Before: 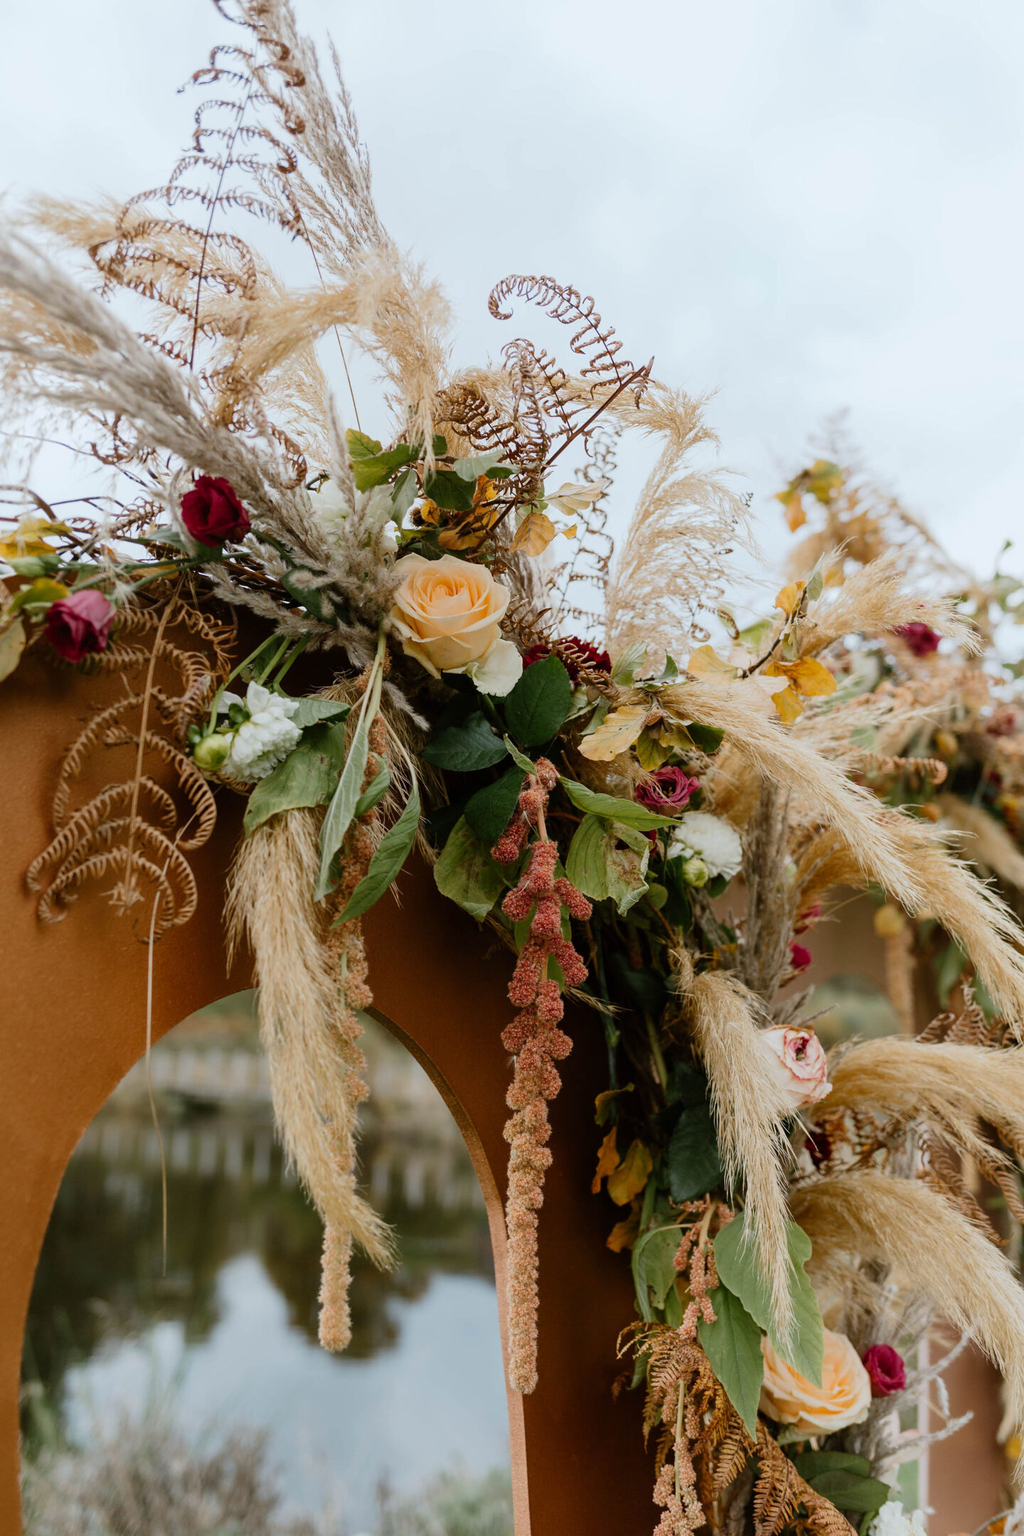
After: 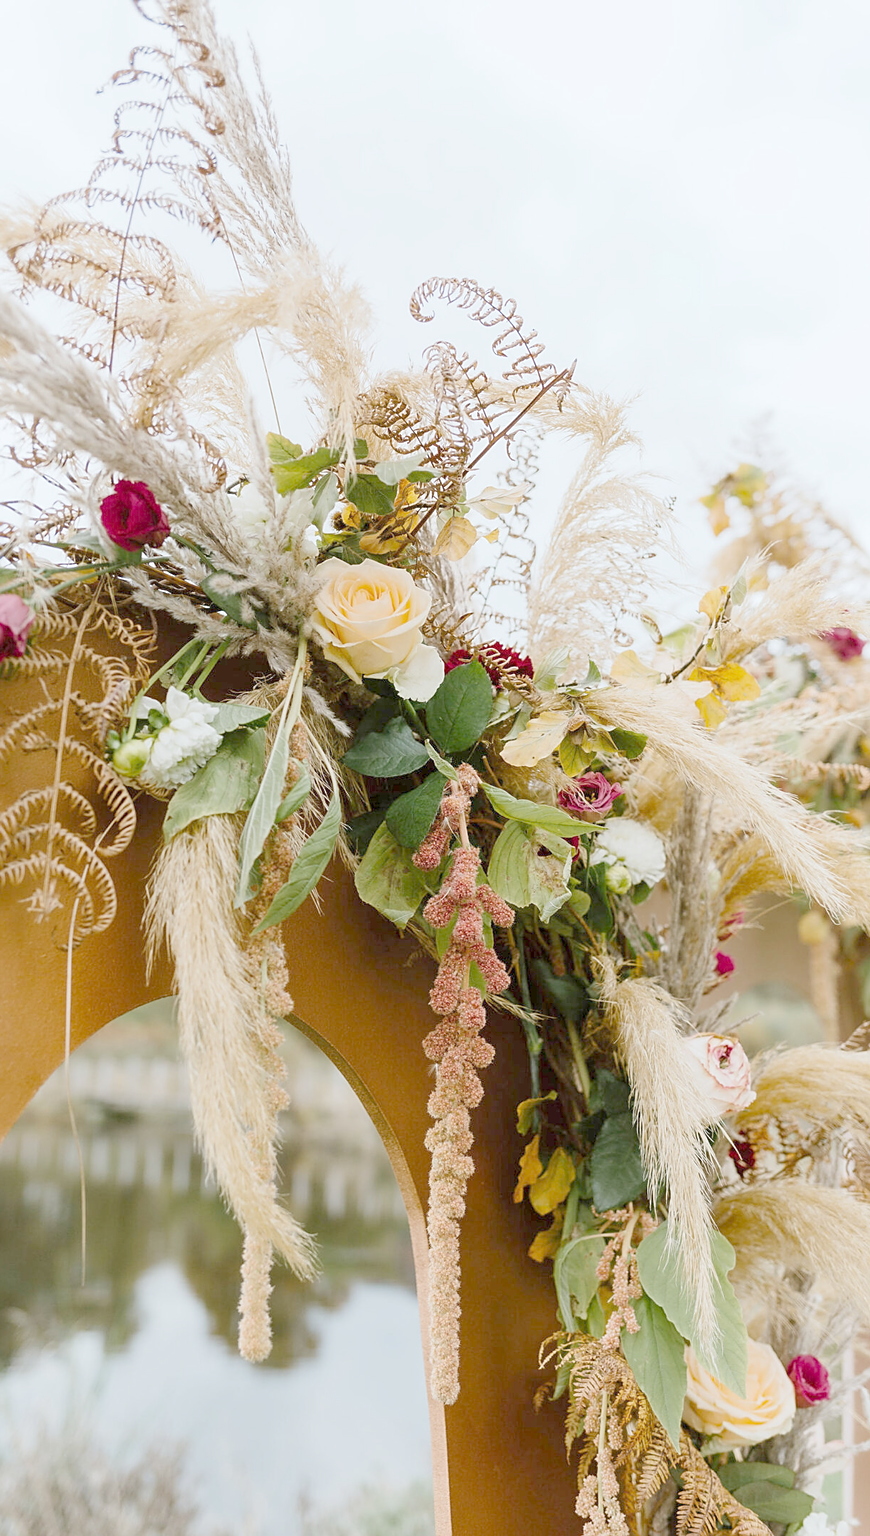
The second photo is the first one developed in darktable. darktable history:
sharpen: on, module defaults
crop: left 8.026%, right 7.374%
